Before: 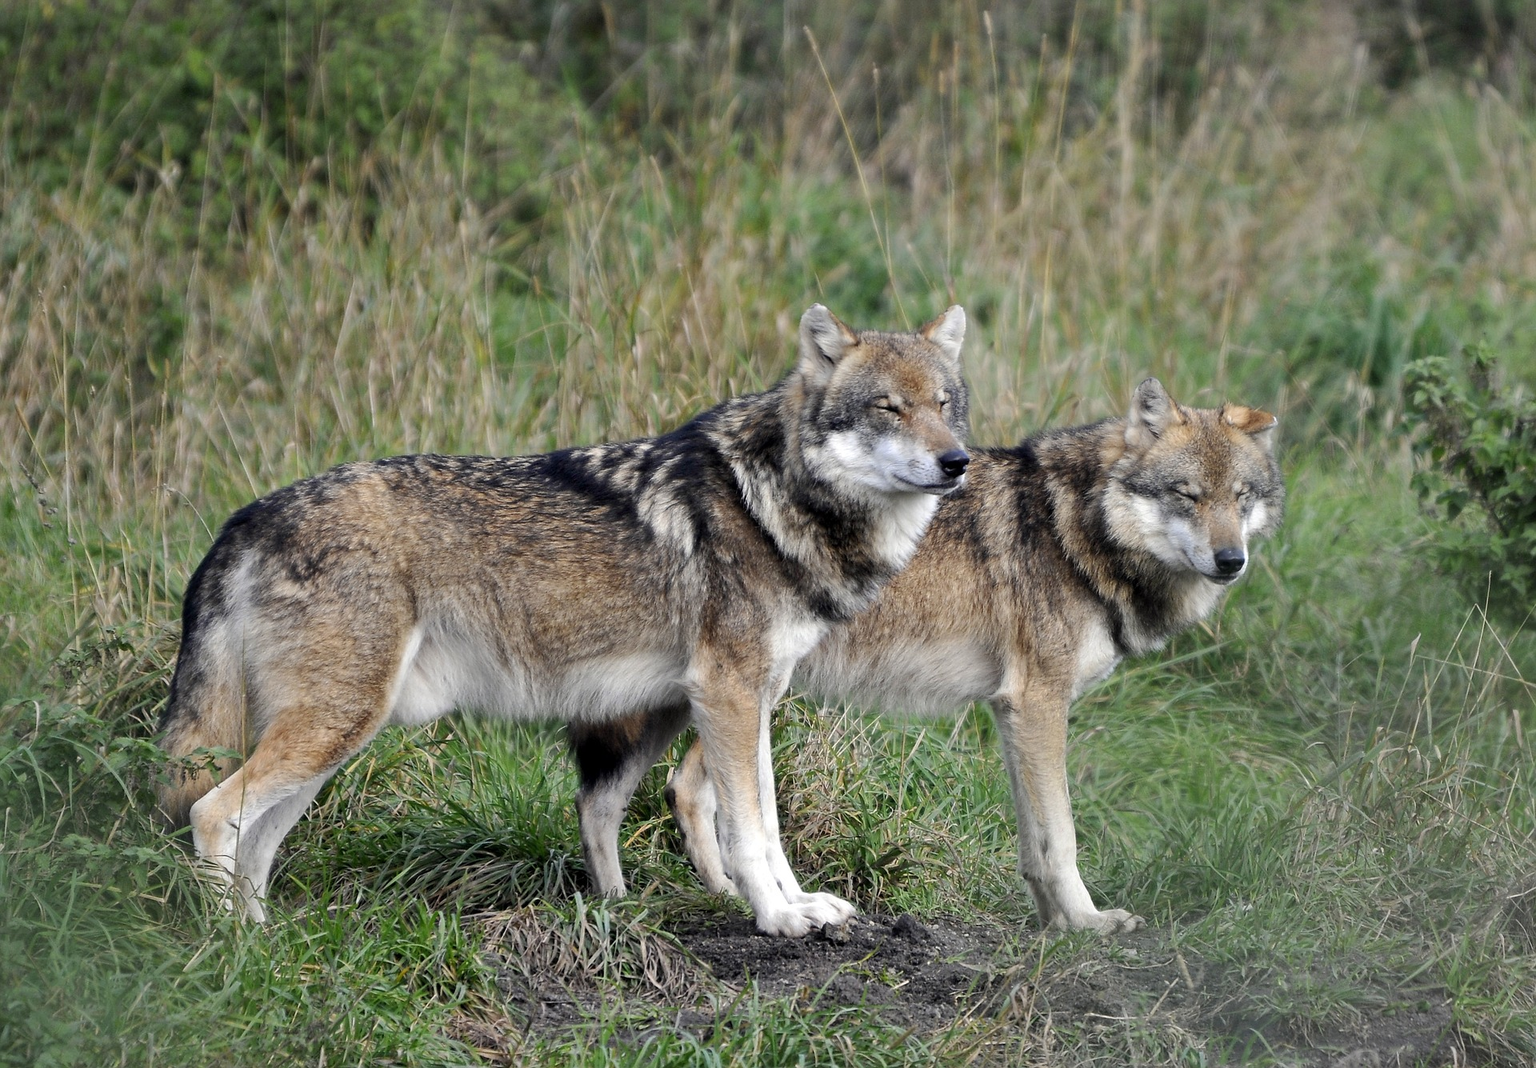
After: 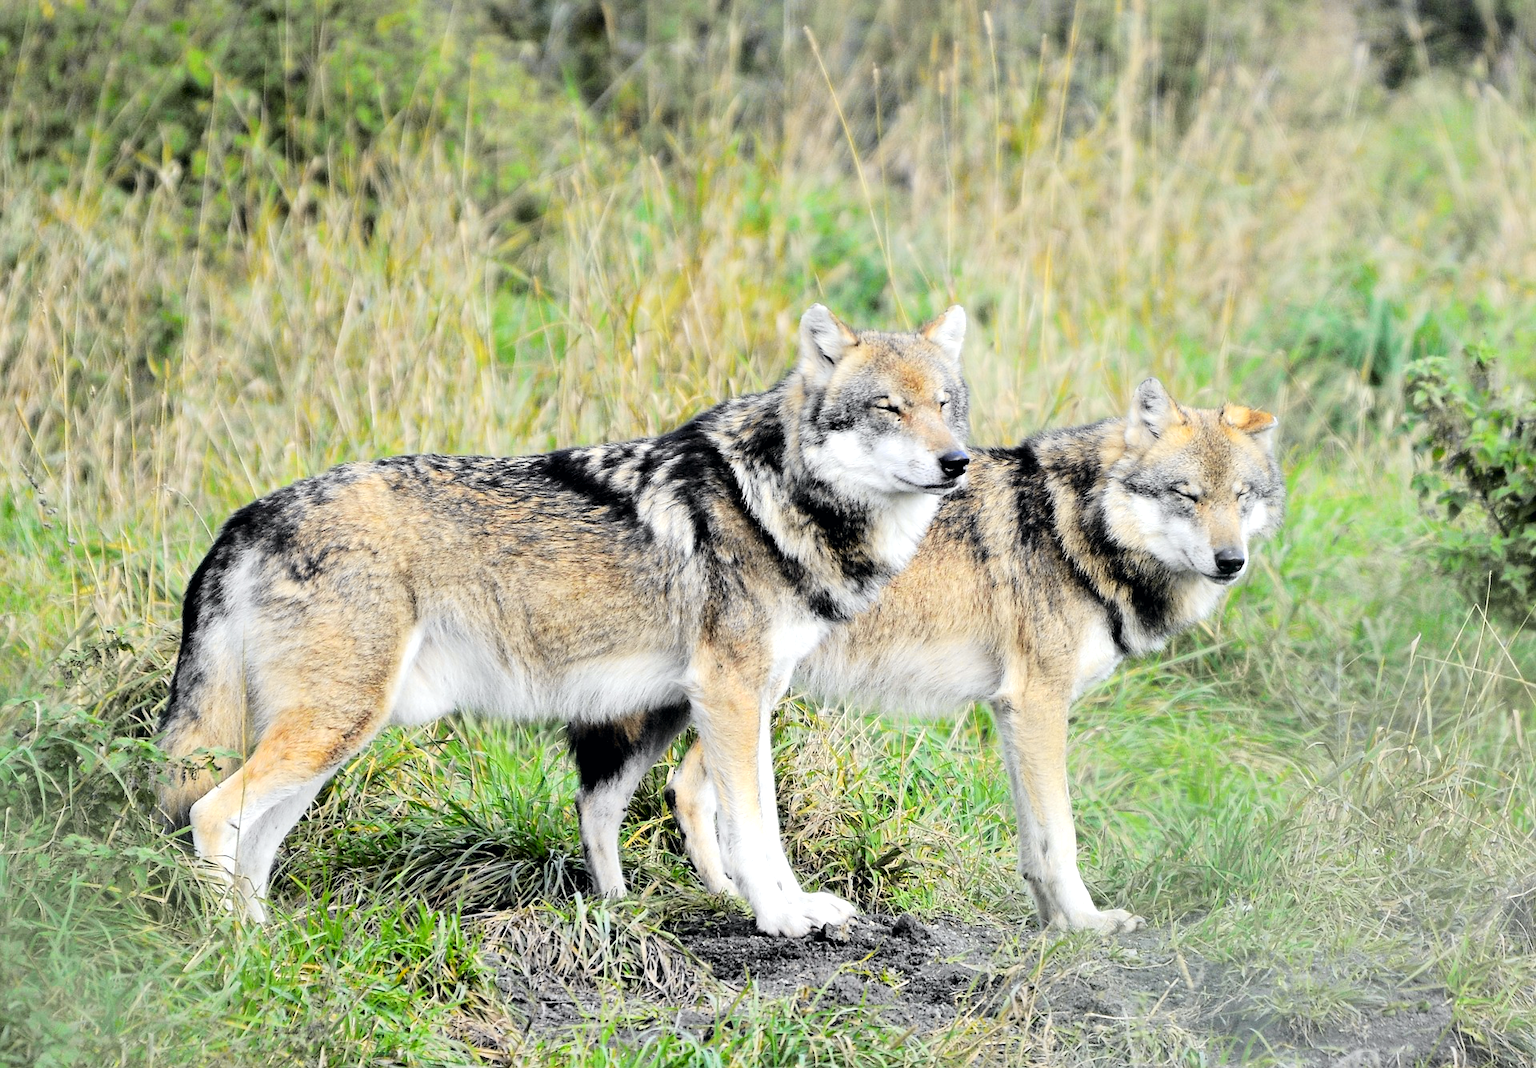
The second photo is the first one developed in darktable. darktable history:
rgb levels: levels [[0.01, 0.419, 0.839], [0, 0.5, 1], [0, 0.5, 1]]
tone curve: curves: ch0 [(0, 0) (0.11, 0.061) (0.256, 0.259) (0.398, 0.494) (0.498, 0.611) (0.65, 0.757) (0.835, 0.883) (1, 0.961)]; ch1 [(0, 0) (0.346, 0.307) (0.408, 0.369) (0.453, 0.457) (0.482, 0.479) (0.502, 0.498) (0.521, 0.51) (0.553, 0.554) (0.618, 0.65) (0.693, 0.727) (1, 1)]; ch2 [(0, 0) (0.366, 0.337) (0.434, 0.46) (0.485, 0.494) (0.5, 0.494) (0.511, 0.508) (0.537, 0.55) (0.579, 0.599) (0.621, 0.693) (1, 1)], color space Lab, independent channels, preserve colors none
exposure: black level correction -0.002, exposure 0.54 EV, compensate highlight preservation false
